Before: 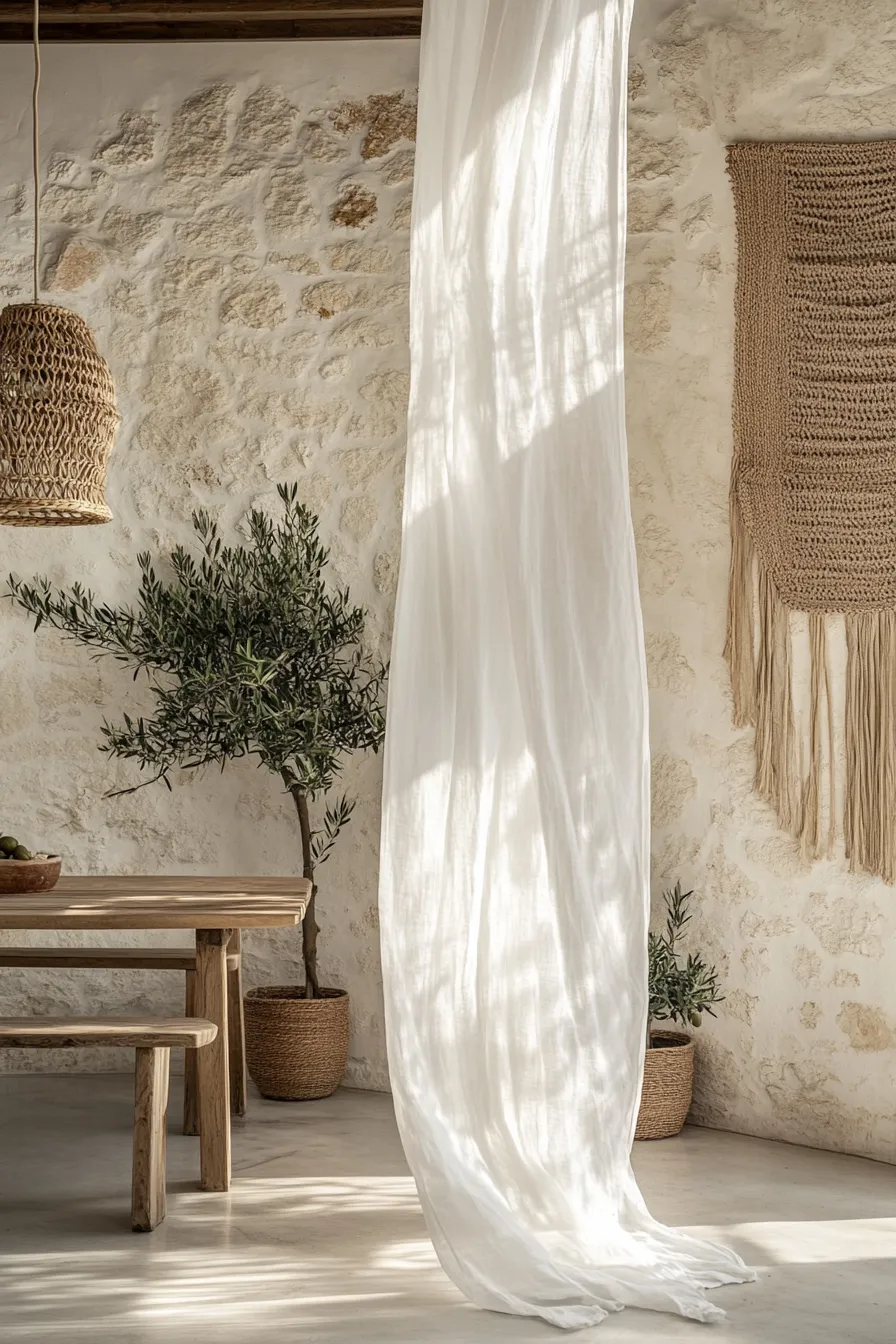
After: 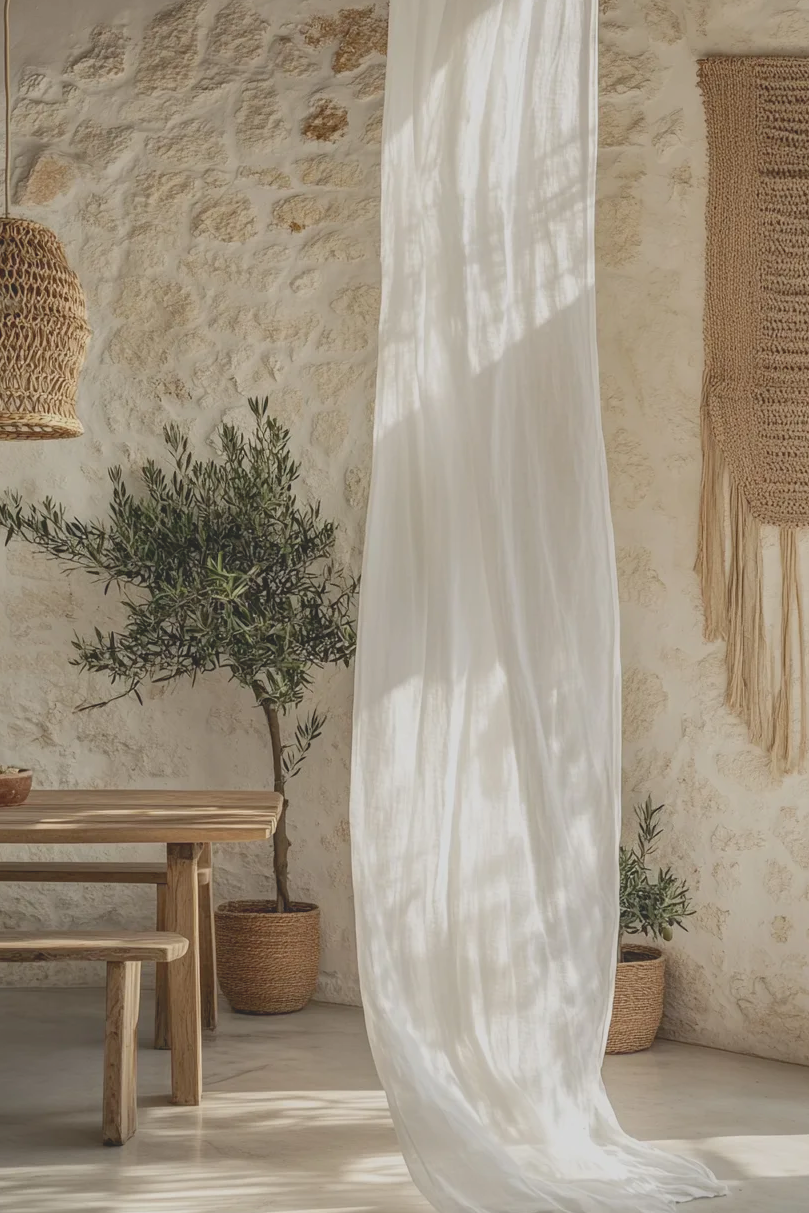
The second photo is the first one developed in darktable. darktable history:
crop: left 3.305%, top 6.436%, right 6.389%, bottom 3.258%
contrast brightness saturation: contrast -0.28
